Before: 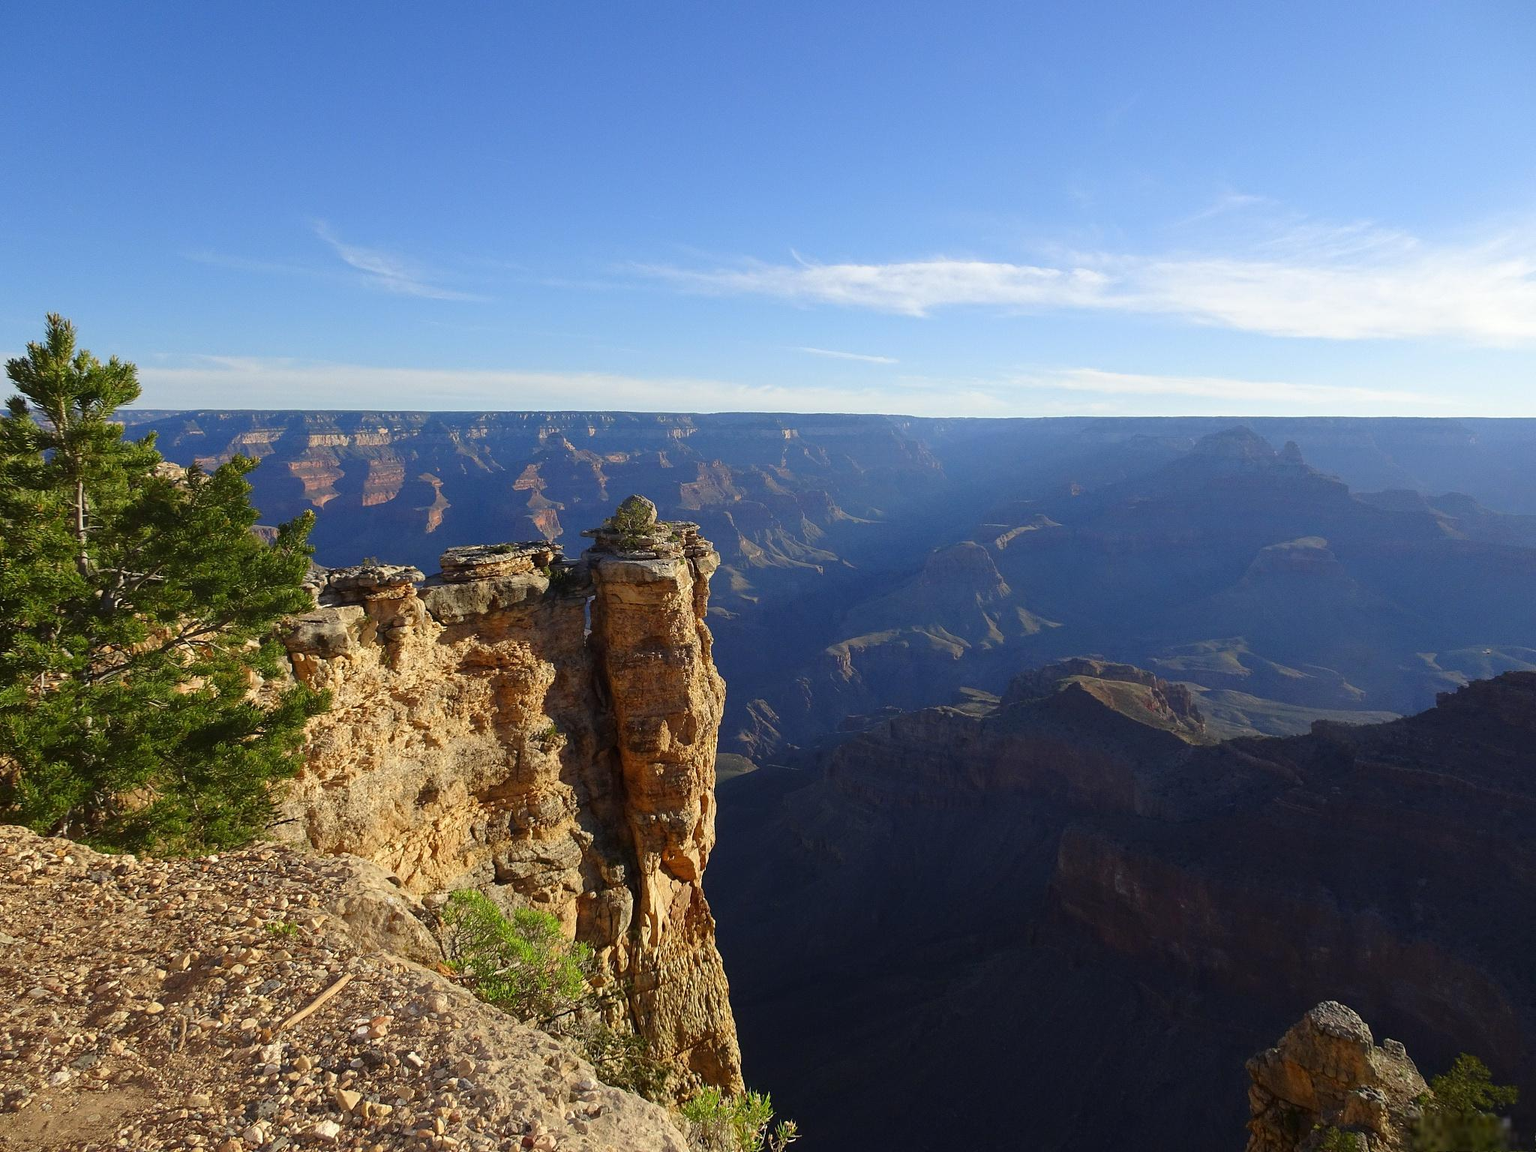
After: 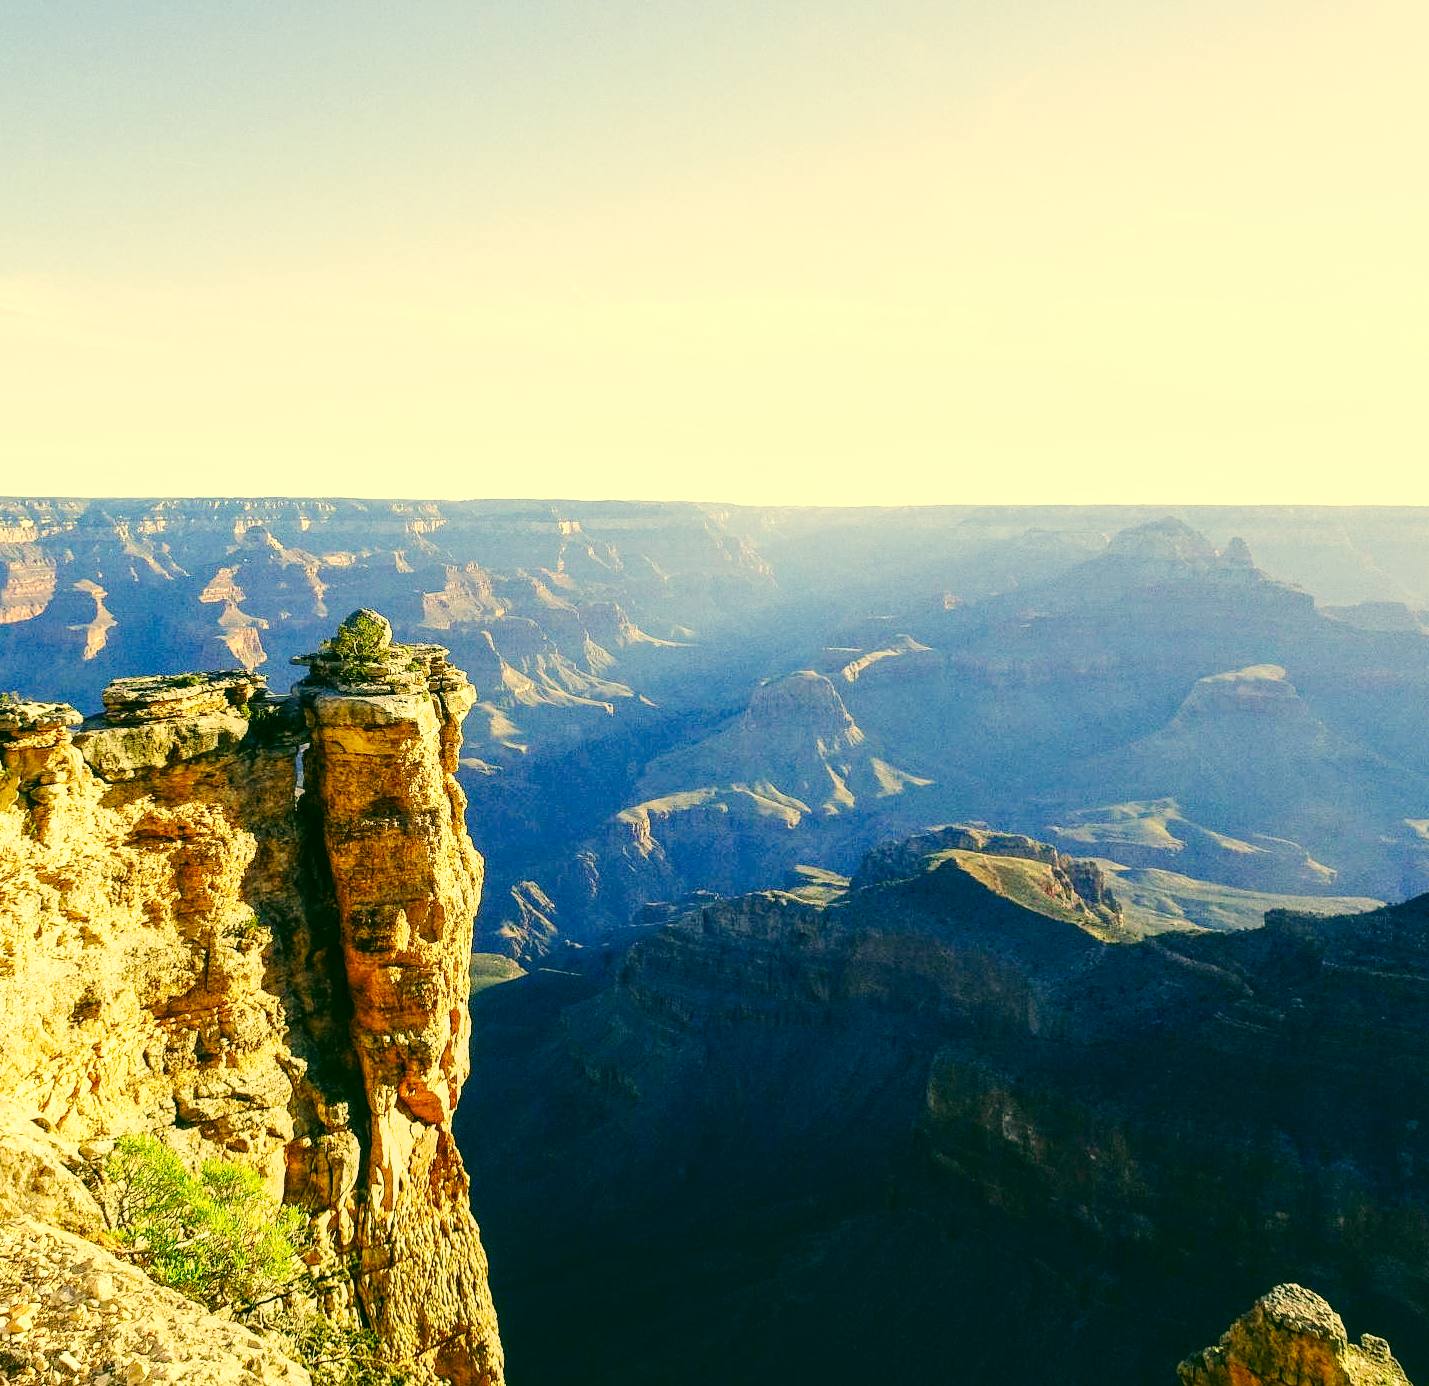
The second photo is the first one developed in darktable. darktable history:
exposure: black level correction 0, exposure 0.5 EV, compensate highlight preservation false
base curve: curves: ch0 [(0, 0) (0, 0) (0.002, 0.001) (0.008, 0.003) (0.019, 0.011) (0.037, 0.037) (0.064, 0.11) (0.102, 0.232) (0.152, 0.379) (0.216, 0.524) (0.296, 0.665) (0.394, 0.789) (0.512, 0.881) (0.651, 0.945) (0.813, 0.986) (1, 1)], preserve colors none
crop and rotate: left 23.668%, top 3.356%, right 6.528%, bottom 6.394%
local contrast: highlights 53%, shadows 52%, detail 130%, midtone range 0.446
color correction: highlights a* 5.66, highlights b* 33.15, shadows a* -25.98, shadows b* 4.01
